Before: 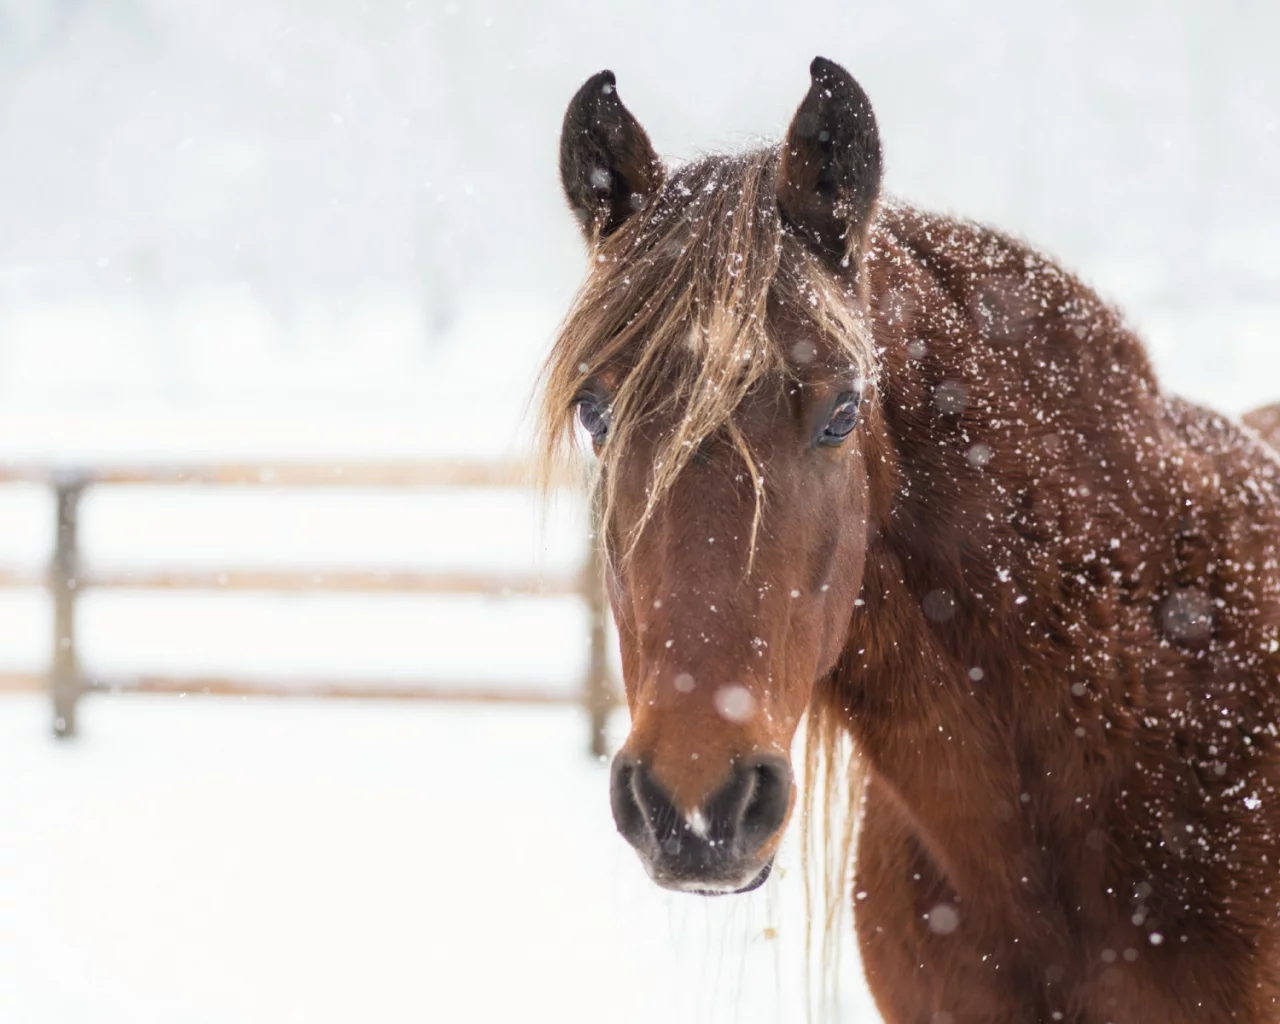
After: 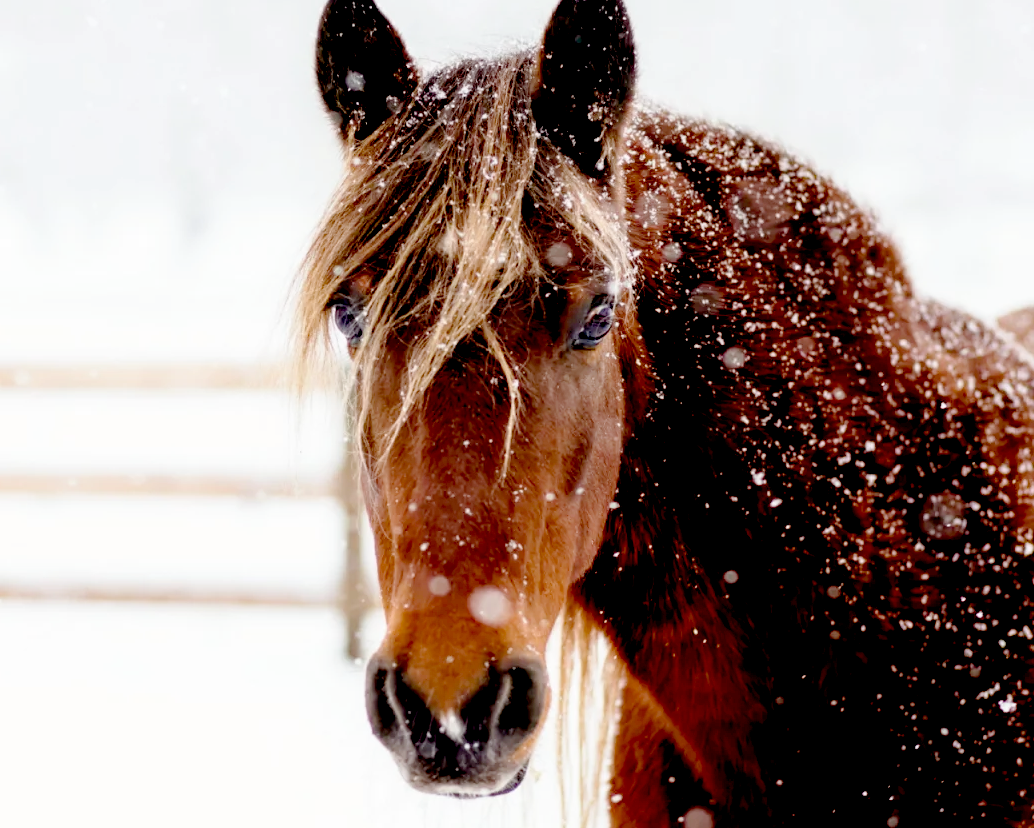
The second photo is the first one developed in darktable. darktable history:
tone curve: curves: ch0 [(0, 0) (0.051, 0.047) (0.102, 0.099) (0.228, 0.275) (0.432, 0.535) (0.695, 0.778) (0.908, 0.946) (1, 1)]; ch1 [(0, 0) (0.339, 0.298) (0.402, 0.363) (0.453, 0.421) (0.483, 0.469) (0.494, 0.493) (0.504, 0.501) (0.527, 0.538) (0.563, 0.595) (0.597, 0.632) (1, 1)]; ch2 [(0, 0) (0.48, 0.48) (0.504, 0.5) (0.539, 0.554) (0.59, 0.63) (0.642, 0.684) (0.824, 0.815) (1, 1)], preserve colors none
crop: left 19.167%, top 9.531%, right 0%, bottom 9.598%
exposure: black level correction 0.058, compensate highlight preservation false
